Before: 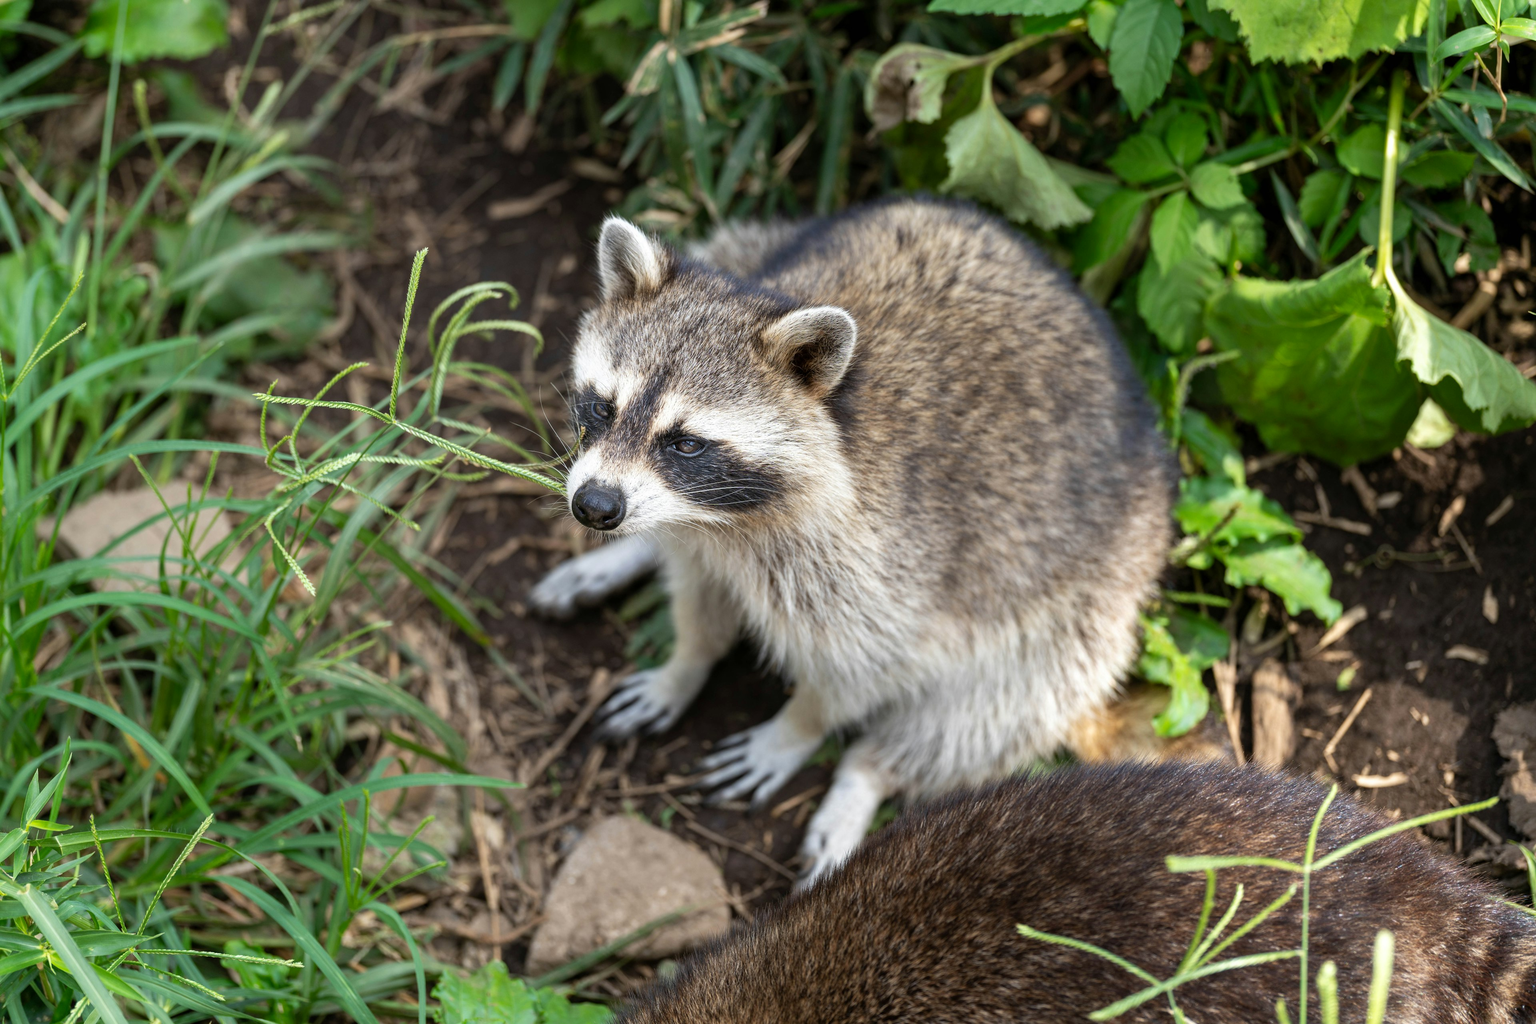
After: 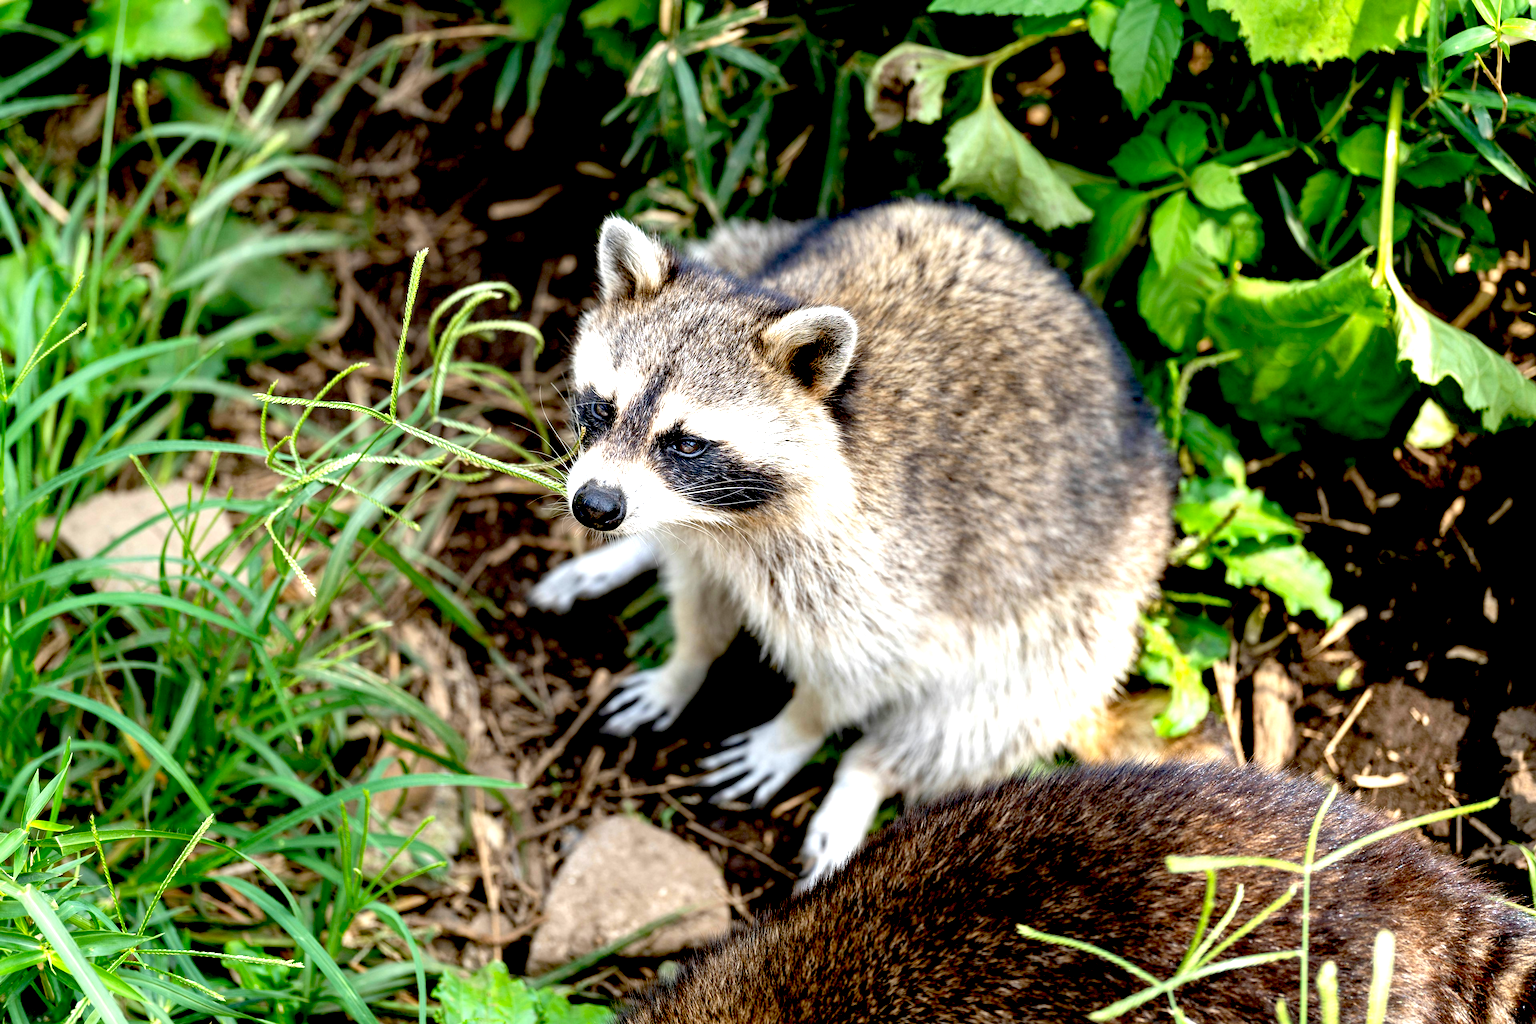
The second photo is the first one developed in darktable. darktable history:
exposure: black level correction 0.034, exposure 0.903 EV, compensate exposure bias true, compensate highlight preservation false
